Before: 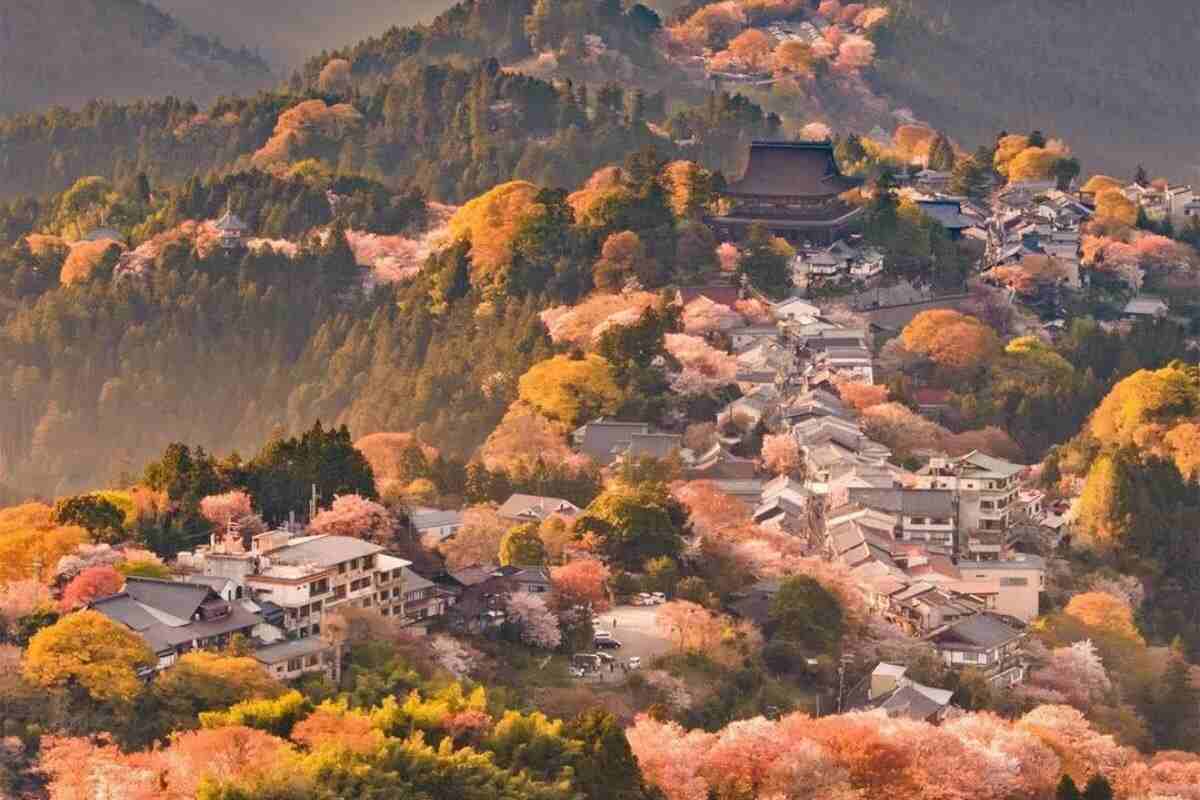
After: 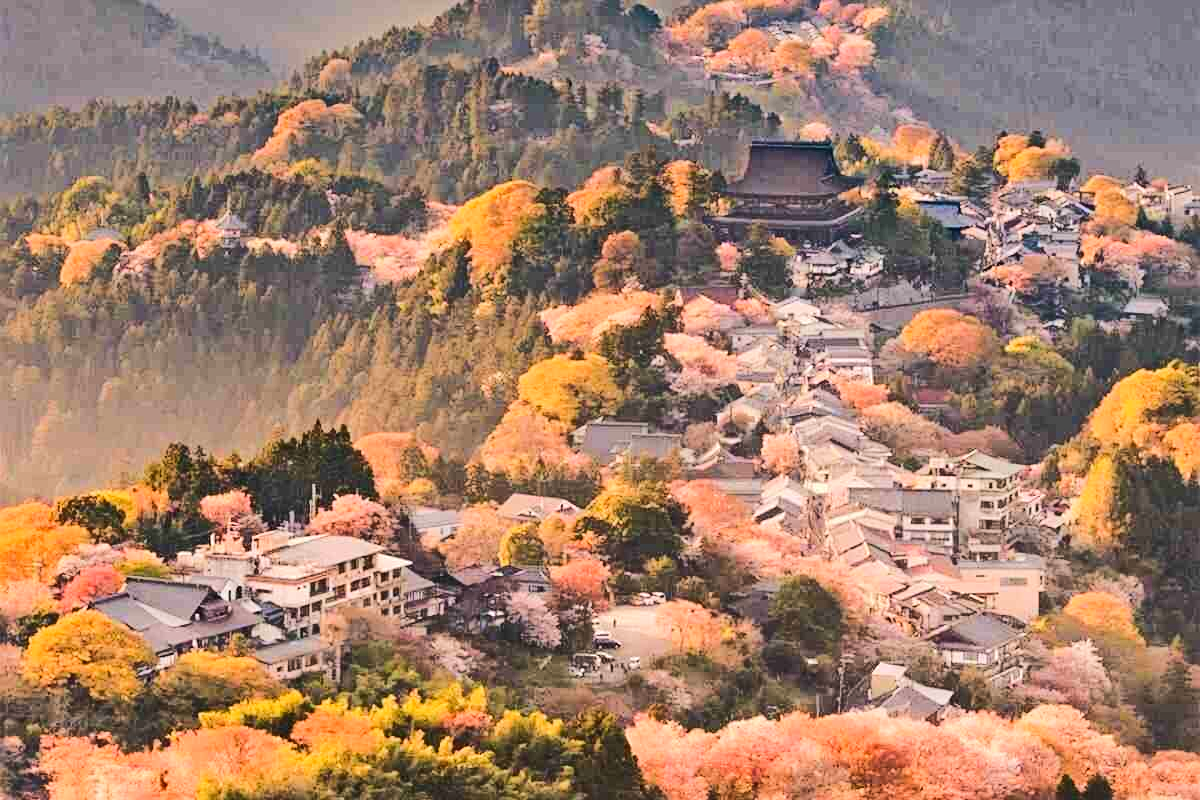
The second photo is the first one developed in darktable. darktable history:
sharpen: radius 2.167, amount 0.381, threshold 0
rgb curve: curves: ch0 [(0, 0) (0.284, 0.292) (0.505, 0.644) (1, 1)]; ch1 [(0, 0) (0.284, 0.292) (0.505, 0.644) (1, 1)]; ch2 [(0, 0) (0.284, 0.292) (0.505, 0.644) (1, 1)], compensate middle gray true
